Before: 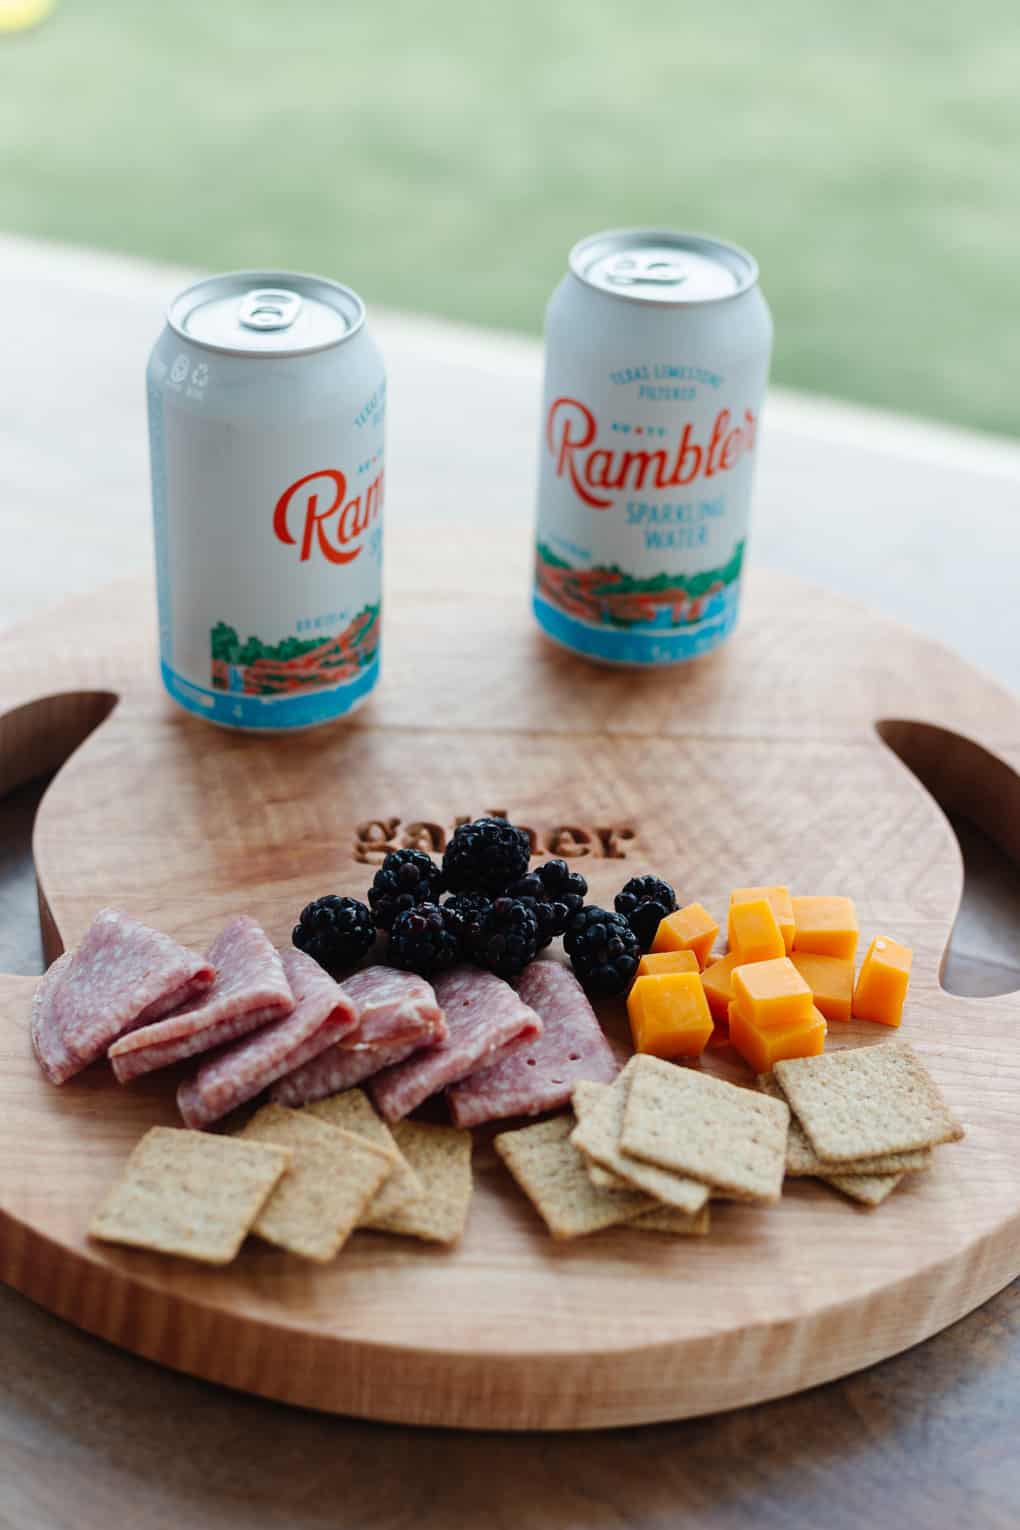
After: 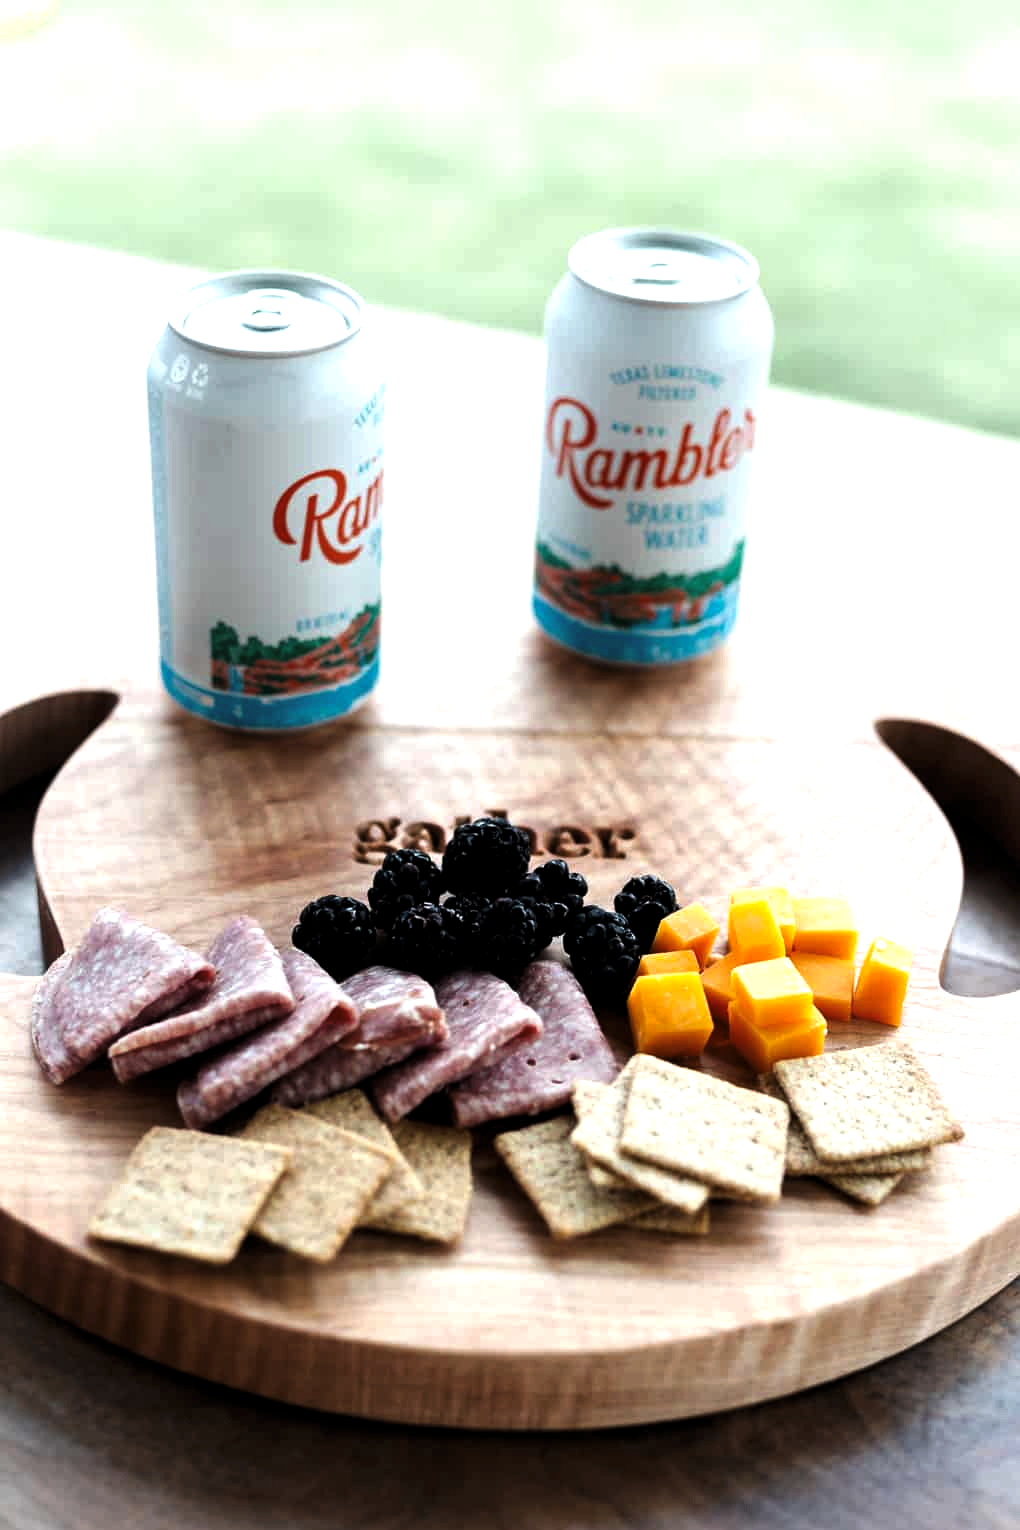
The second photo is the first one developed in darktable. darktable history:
levels: levels [0.044, 0.475, 0.791]
